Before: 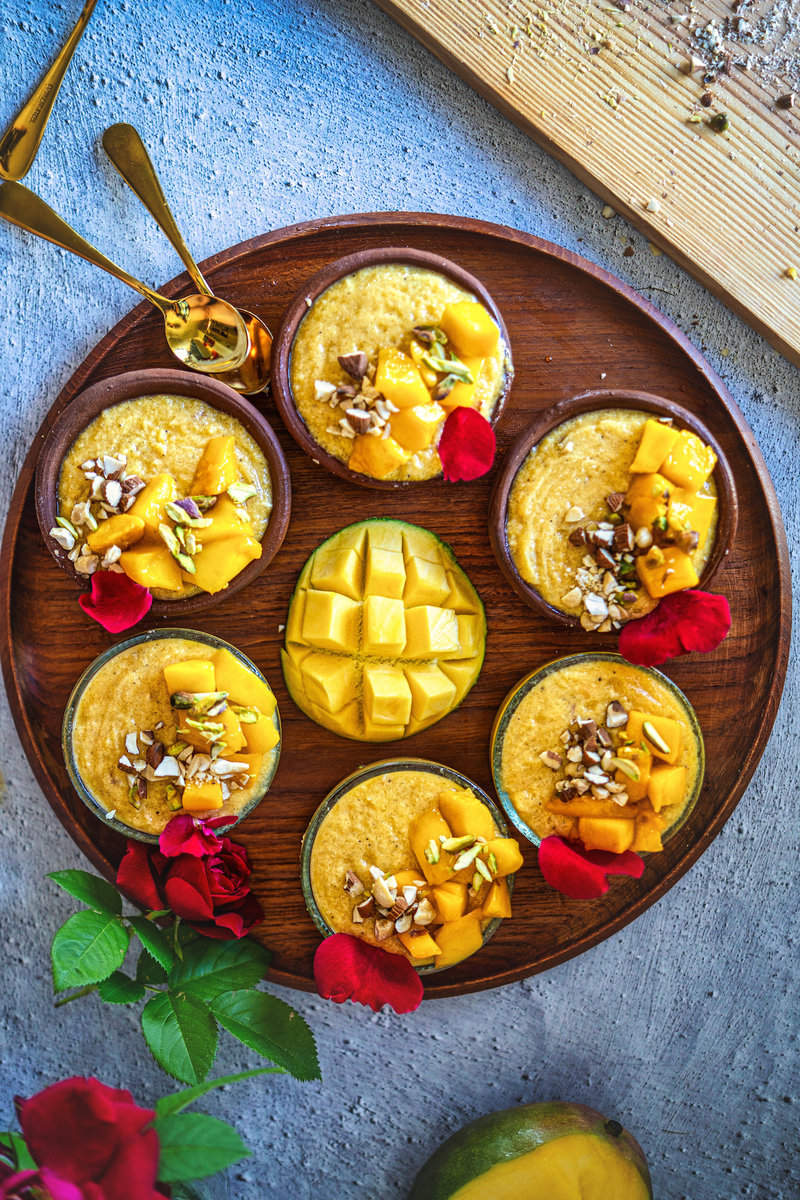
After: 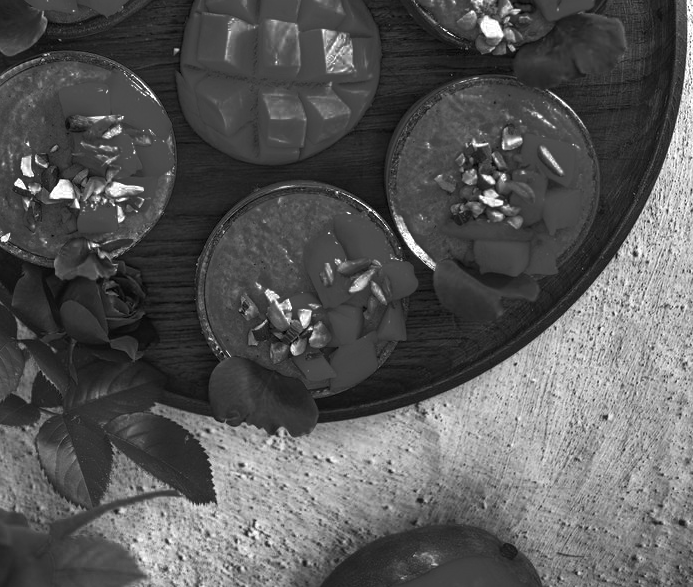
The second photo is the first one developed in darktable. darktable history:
monochrome: on, module defaults
crop and rotate: left 13.306%, top 48.129%, bottom 2.928%
color zones: curves: ch0 [(0.287, 0.048) (0.493, 0.484) (0.737, 0.816)]; ch1 [(0, 0) (0.143, 0) (0.286, 0) (0.429, 0) (0.571, 0) (0.714, 0) (0.857, 0)]
